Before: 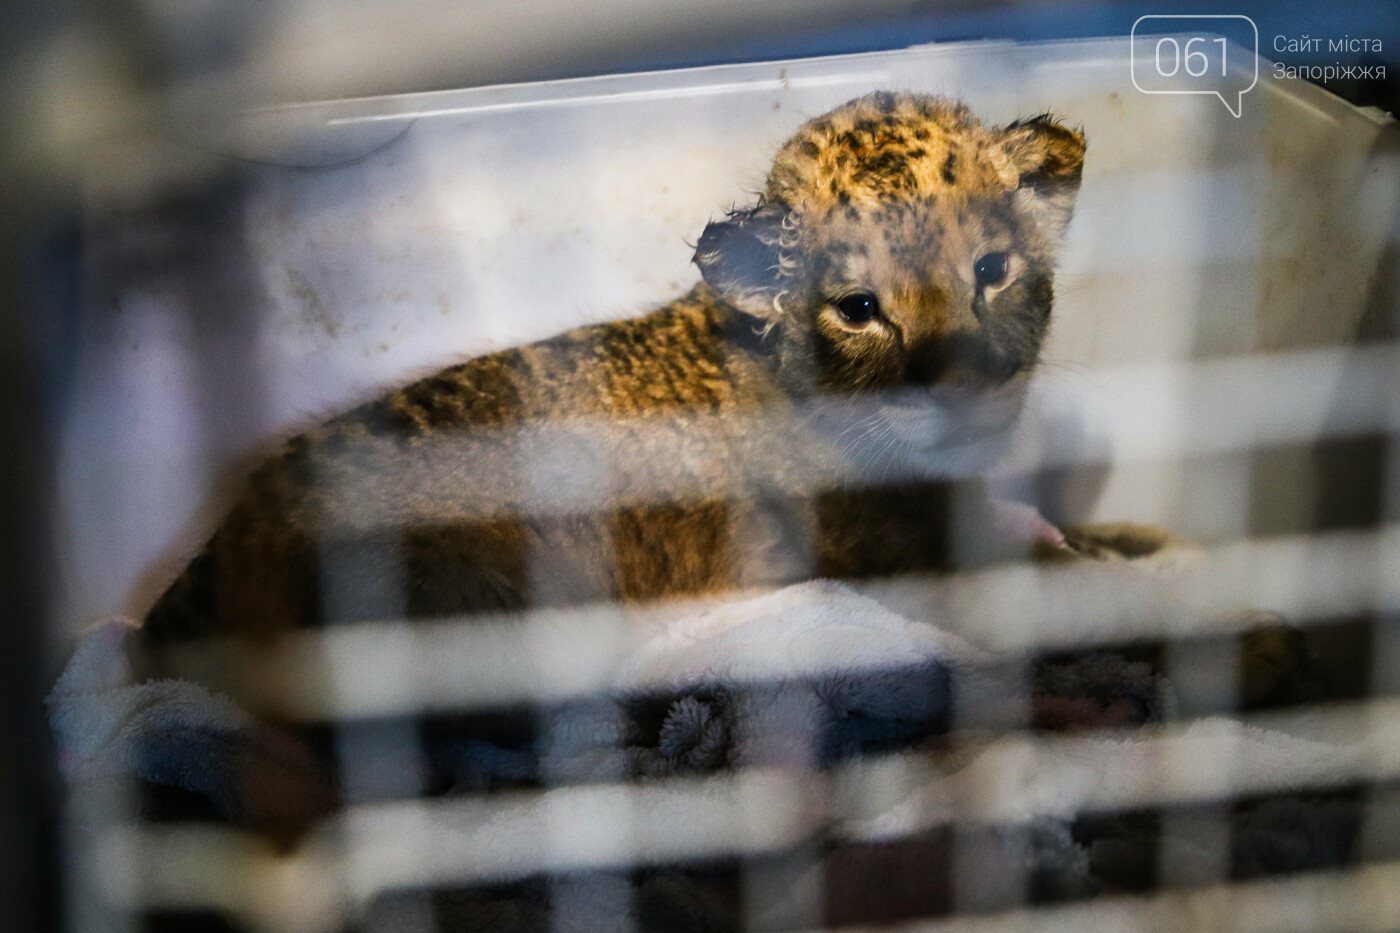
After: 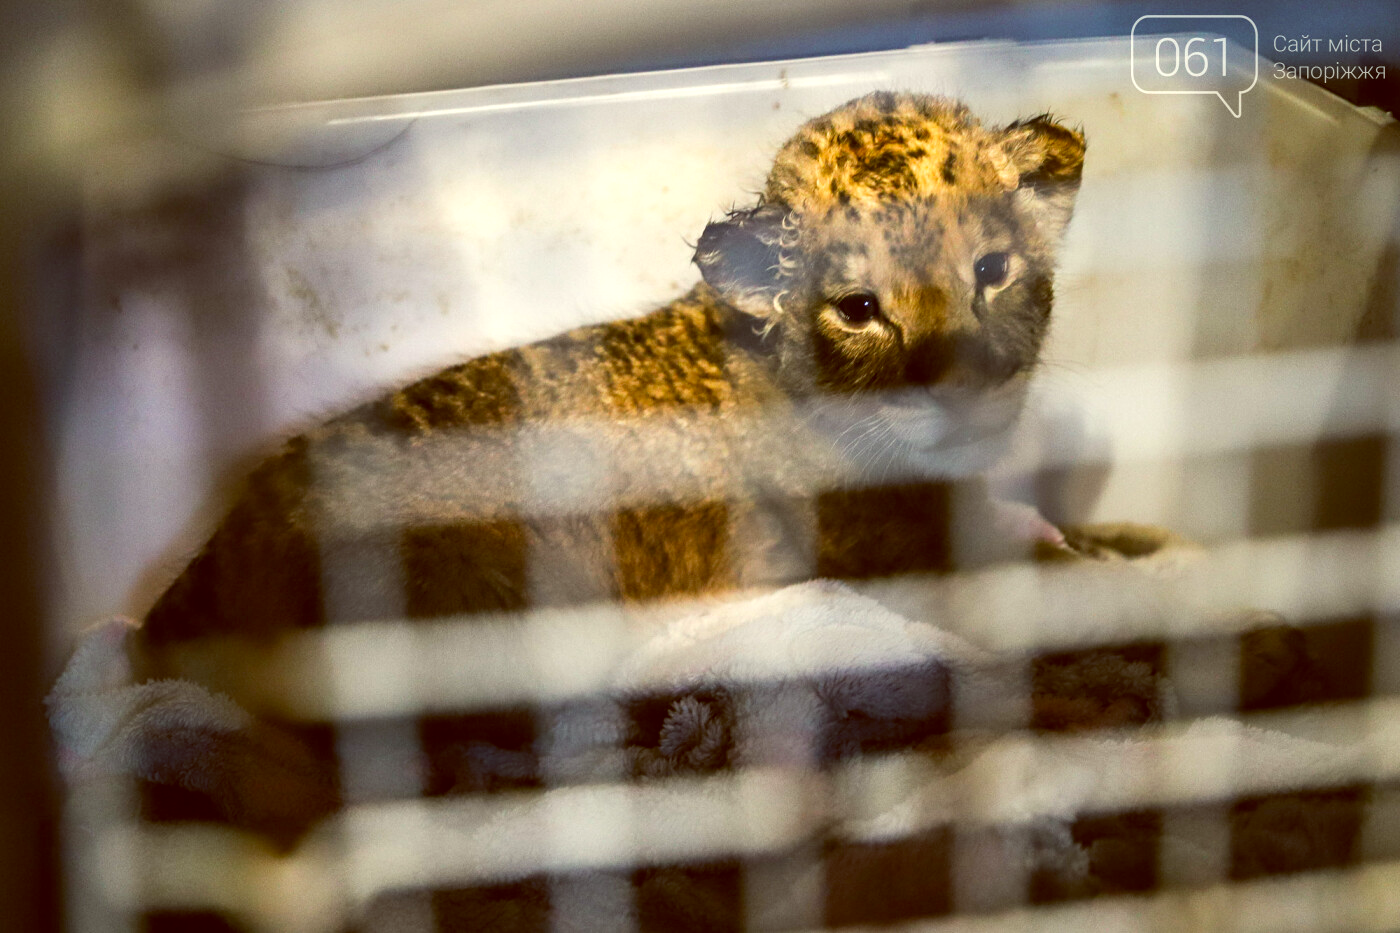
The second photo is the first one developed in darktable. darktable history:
color balance: lift [1.001, 1.007, 1, 0.993], gamma [1.023, 1.026, 1.01, 0.974], gain [0.964, 1.059, 1.073, 0.927]
exposure: exposure 0.493 EV, compensate highlight preservation false
